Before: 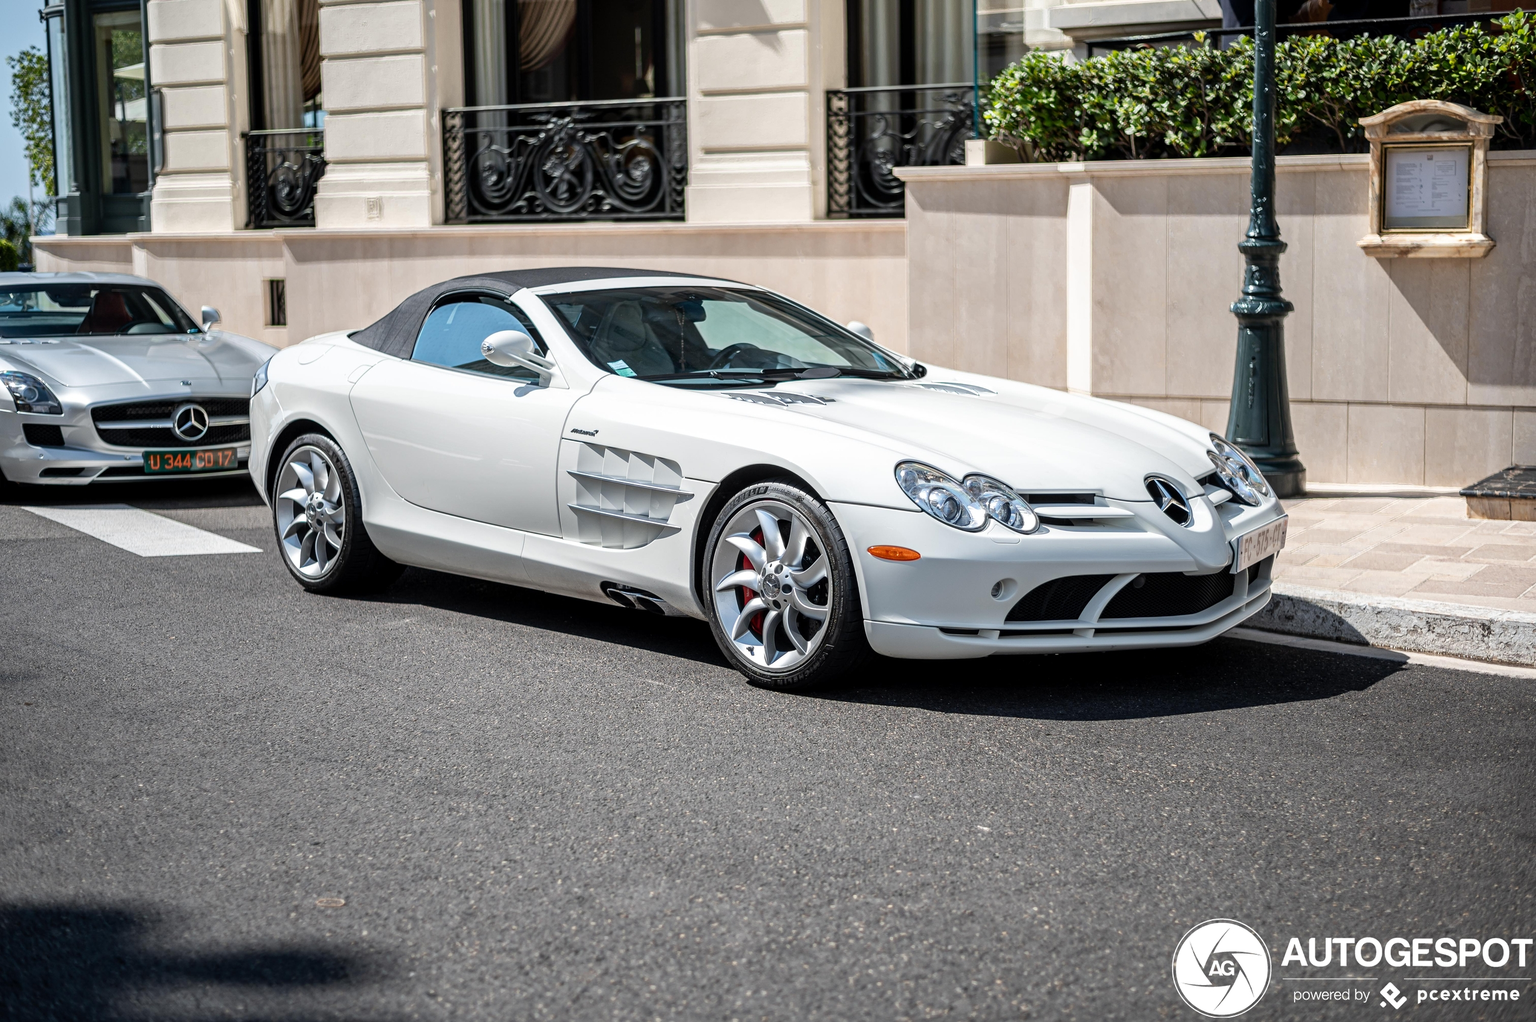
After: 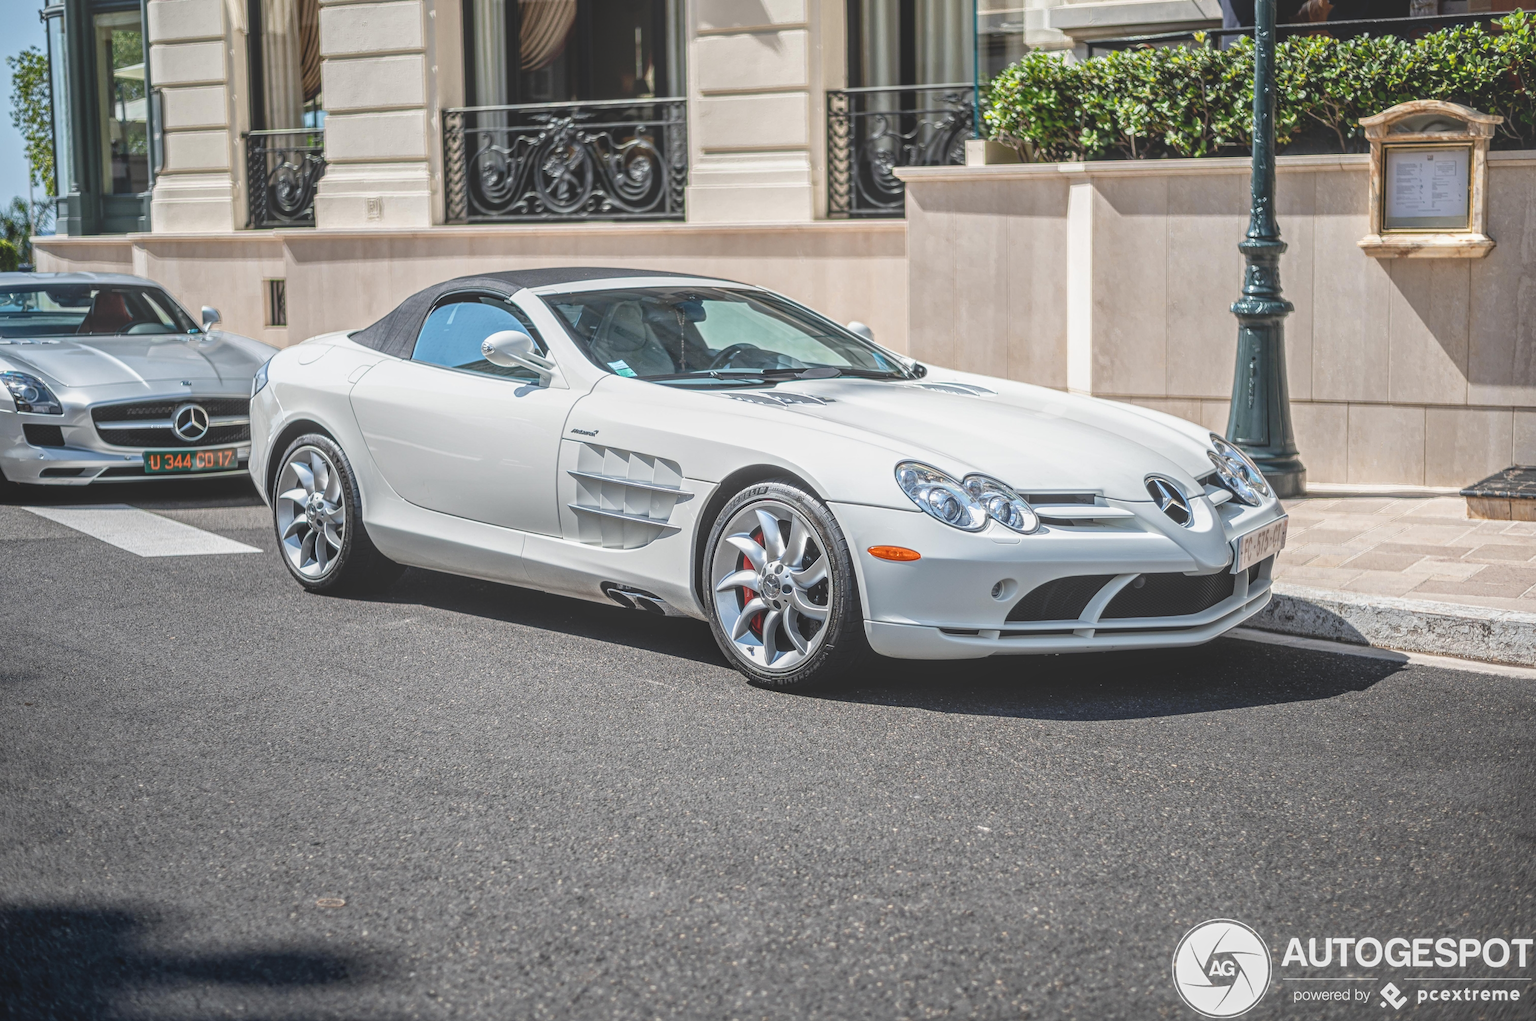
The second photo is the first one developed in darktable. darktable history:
local contrast: highlights 72%, shadows 19%, midtone range 0.194
